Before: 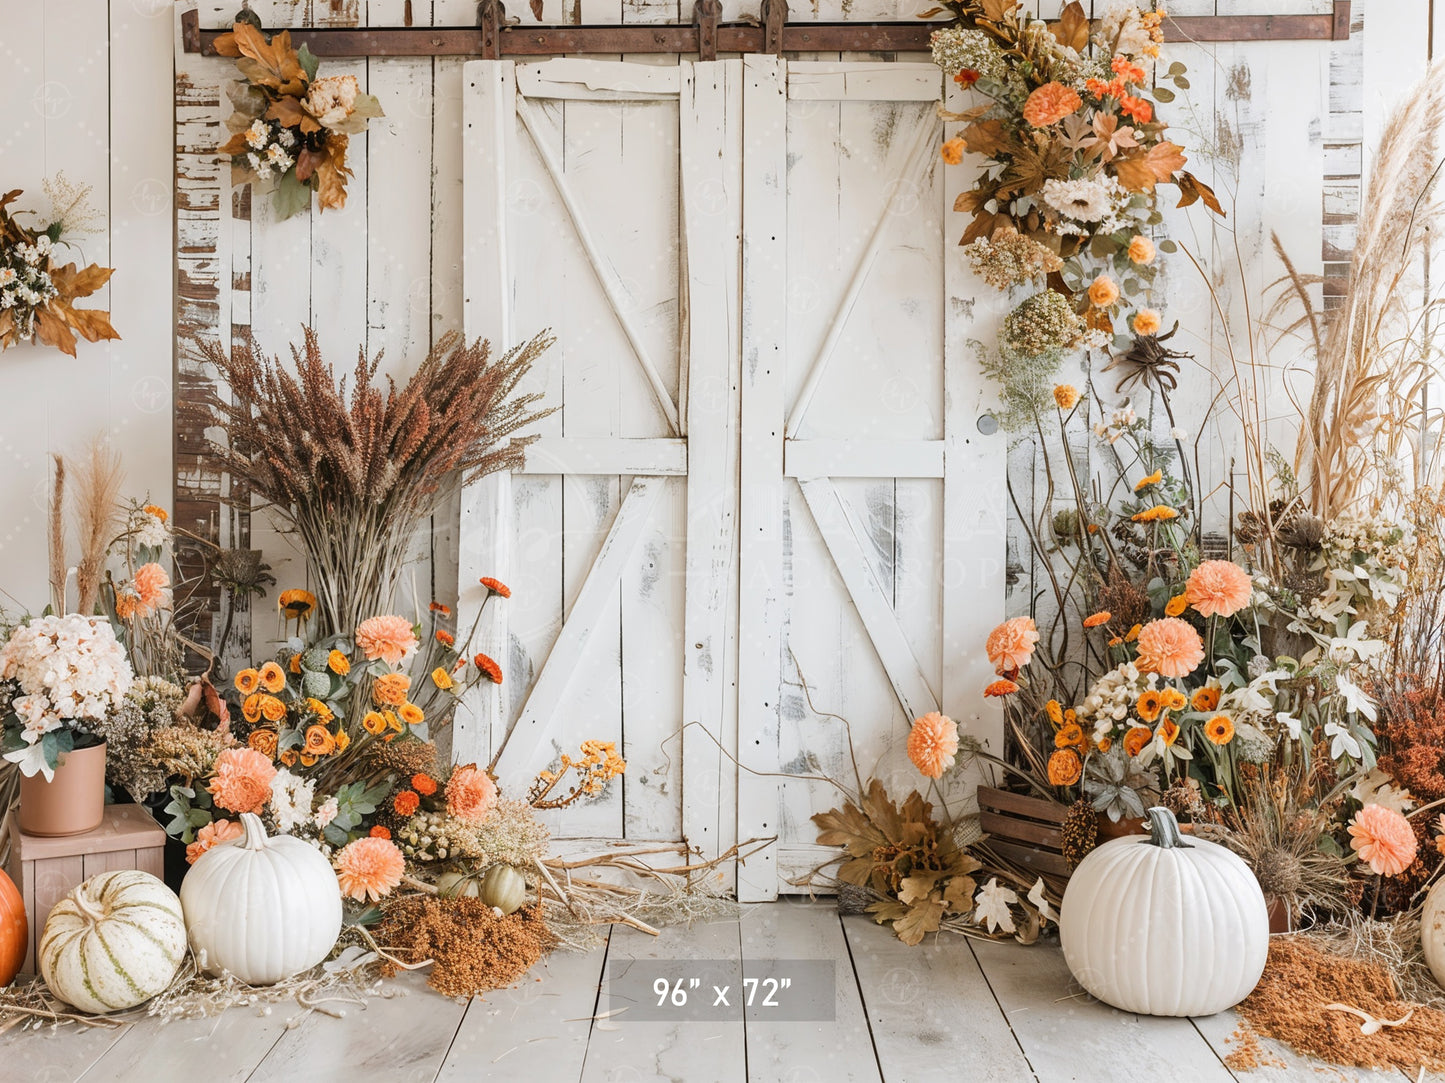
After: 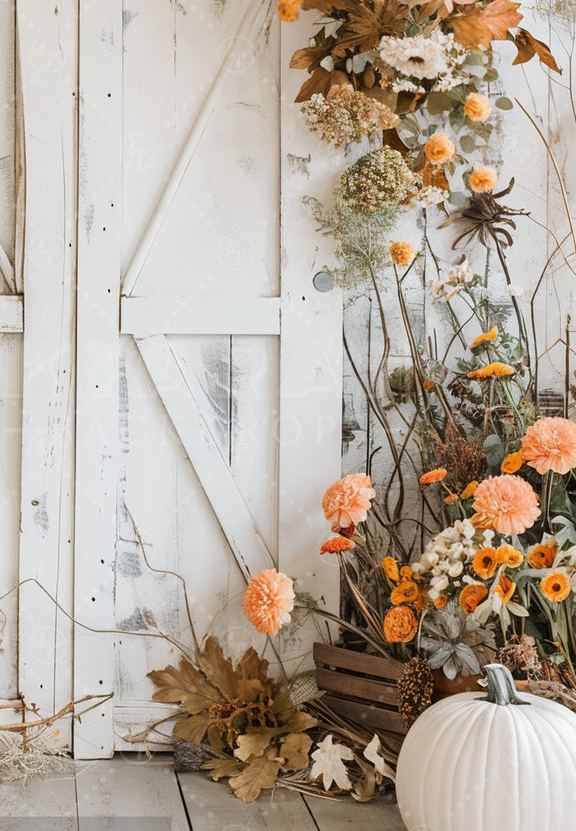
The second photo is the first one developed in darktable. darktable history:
crop: left 45.966%, top 13.286%, right 14.118%, bottom 9.963%
